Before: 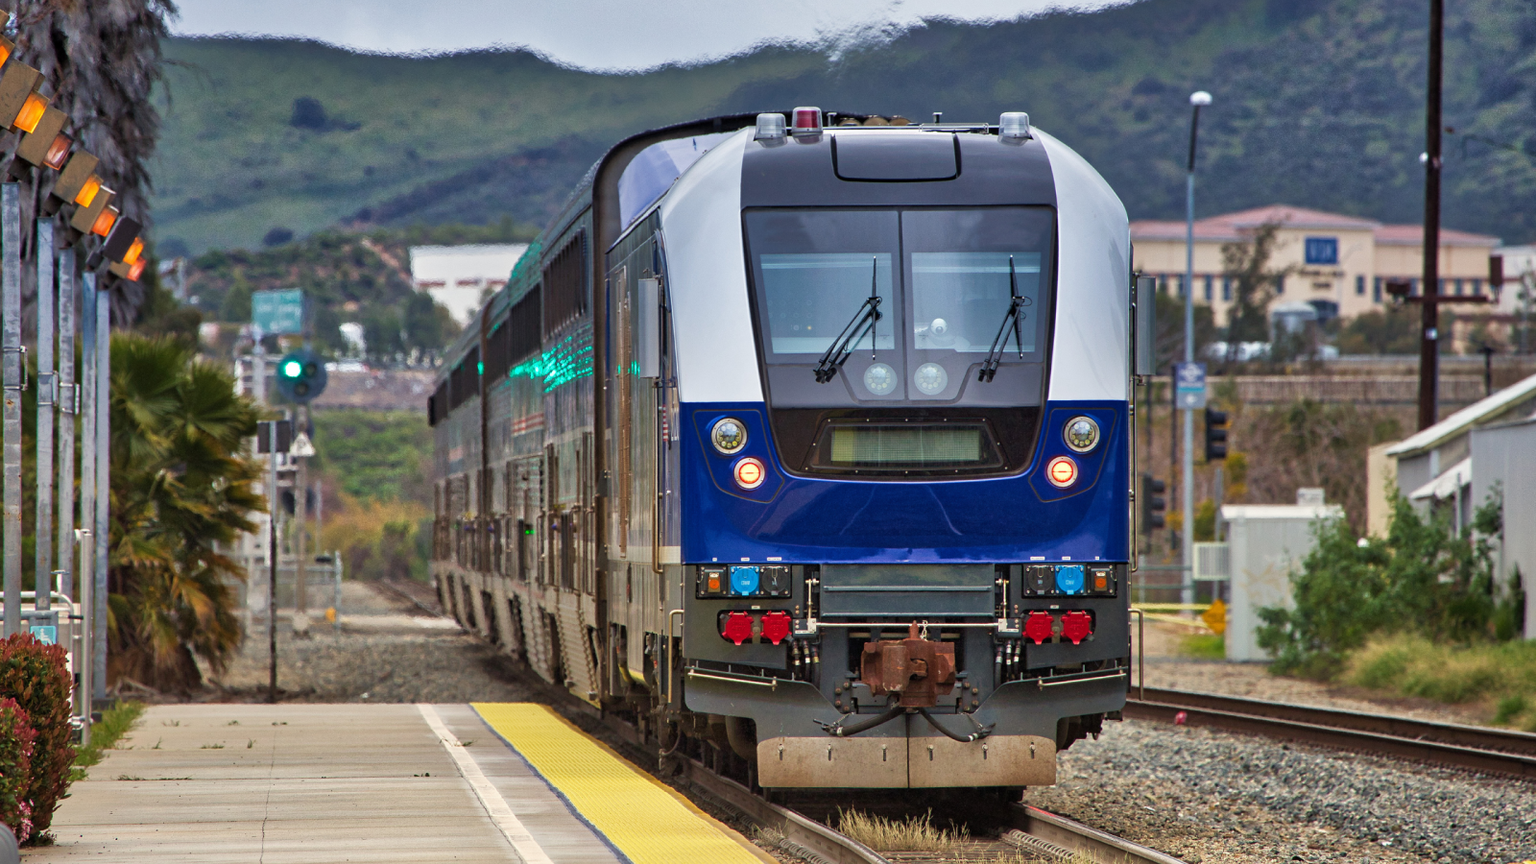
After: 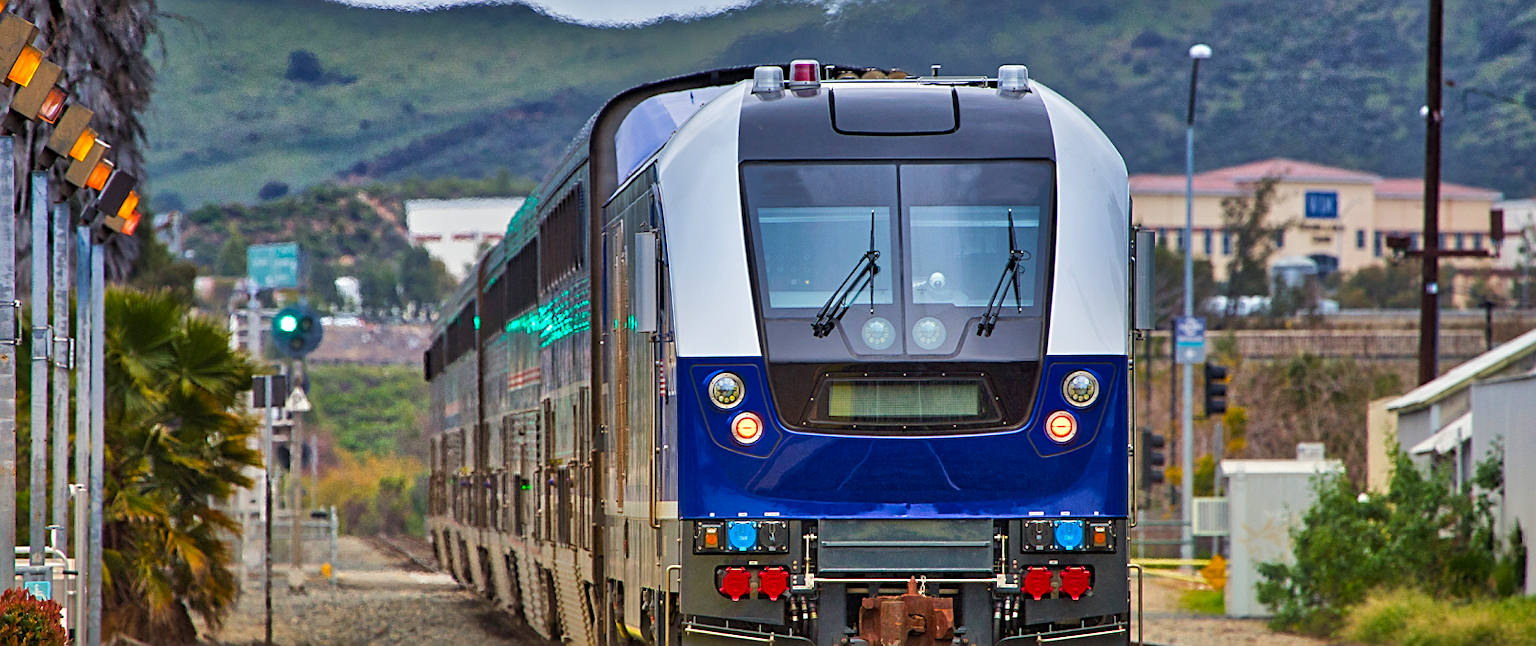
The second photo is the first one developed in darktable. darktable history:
sharpen: on, module defaults
color correction: highlights a* -0.295, highlights b* -0.1
color balance rgb: shadows lift › luminance -19.894%, perceptual saturation grading › global saturation 25.764%, perceptual brilliance grading › mid-tones 10.153%, perceptual brilliance grading › shadows 15.467%
crop: left 0.375%, top 5.511%, bottom 19.932%
shadows and highlights: shadows 21.02, highlights -81.19, soften with gaussian
